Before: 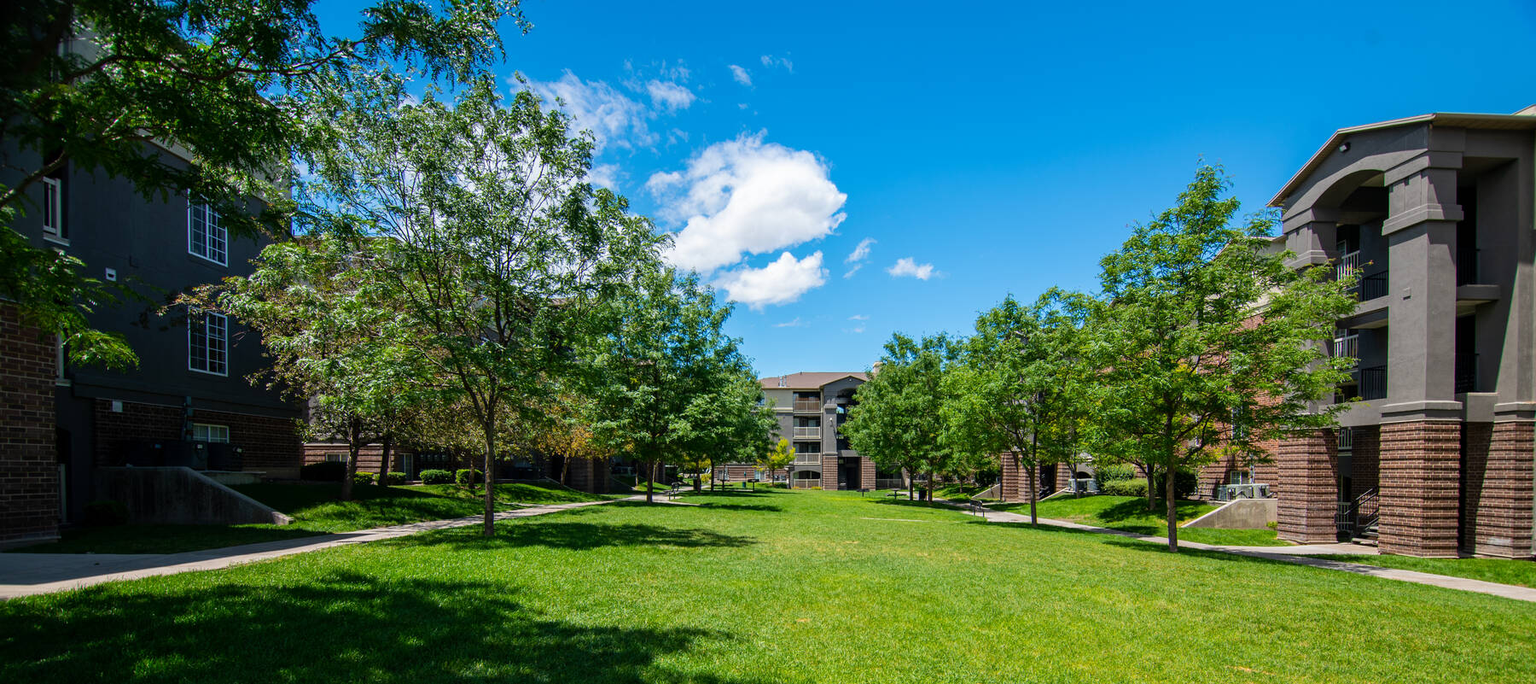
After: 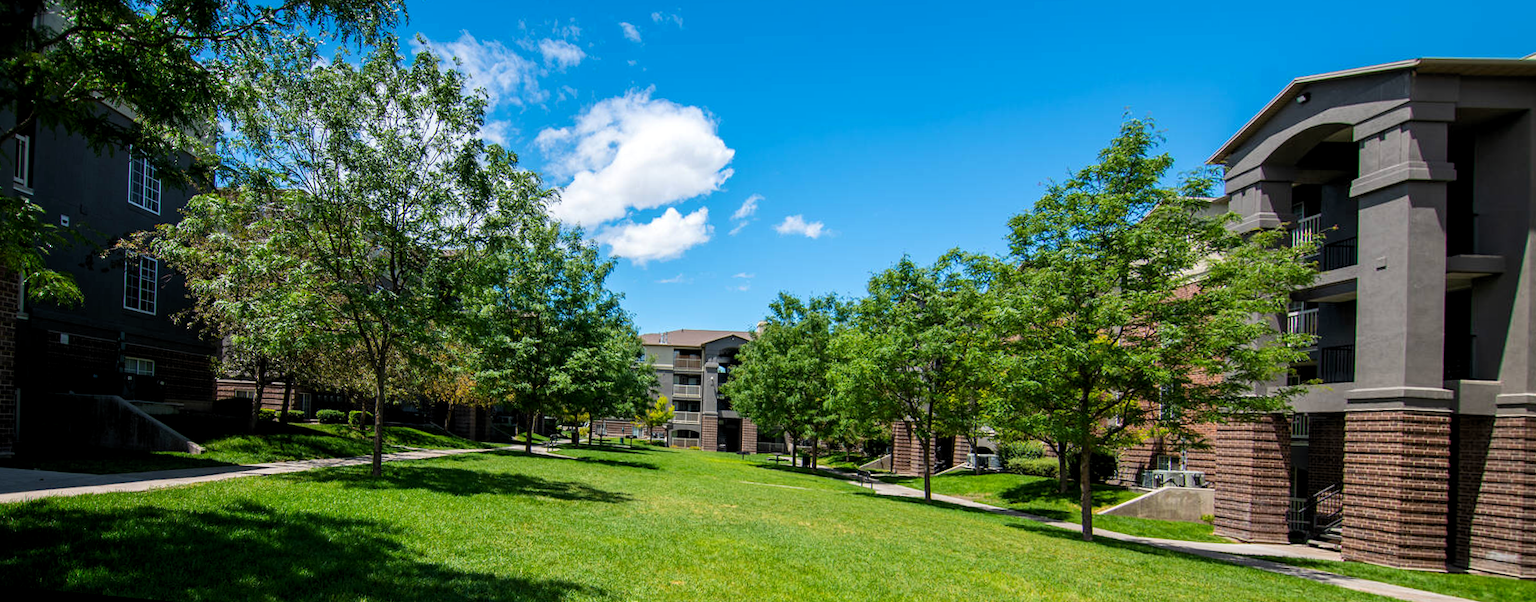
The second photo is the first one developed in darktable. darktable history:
rotate and perspective: rotation 1.69°, lens shift (vertical) -0.023, lens shift (horizontal) -0.291, crop left 0.025, crop right 0.988, crop top 0.092, crop bottom 0.842
sharpen: radius 2.883, amount 0.868, threshold 47.523
contrast brightness saturation: contrast 0.08, saturation 0.02
levels: levels [0.026, 0.507, 0.987]
